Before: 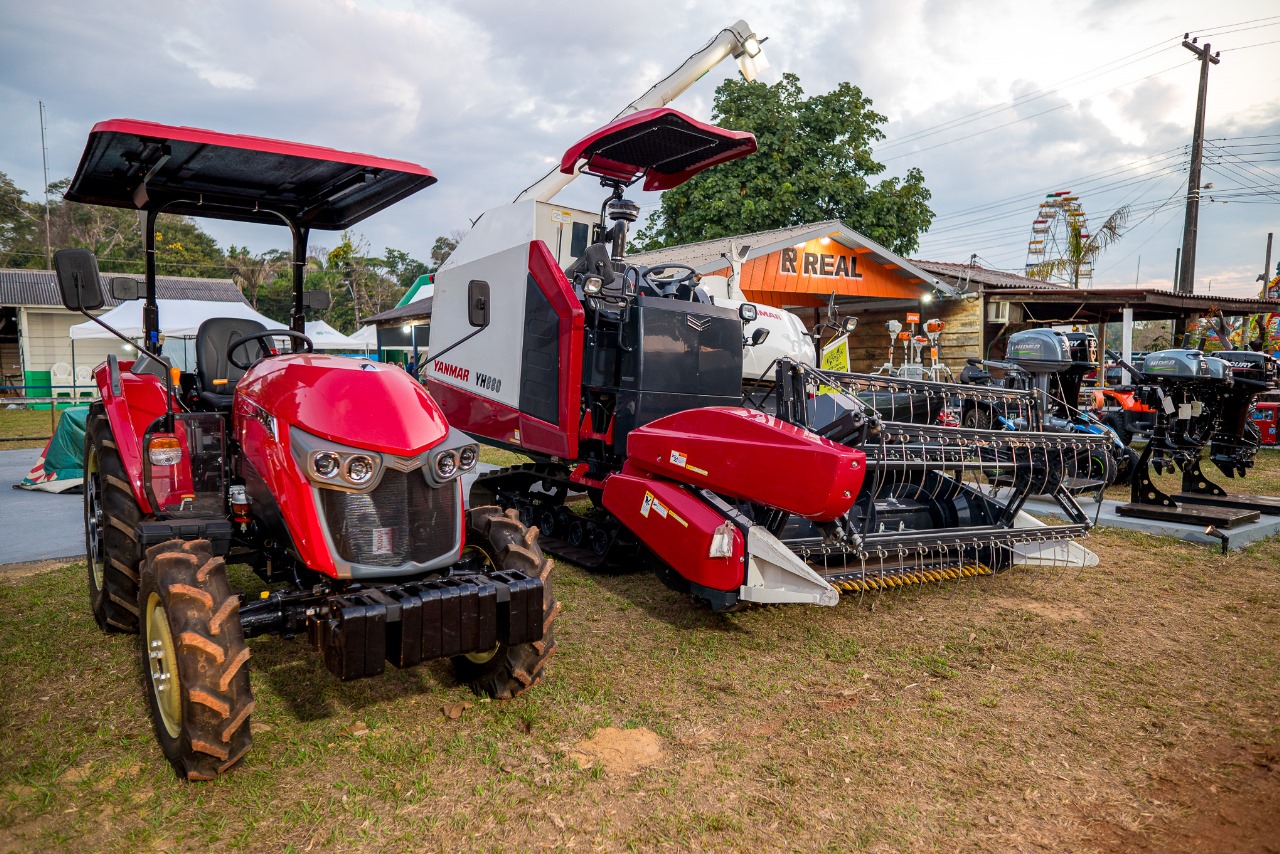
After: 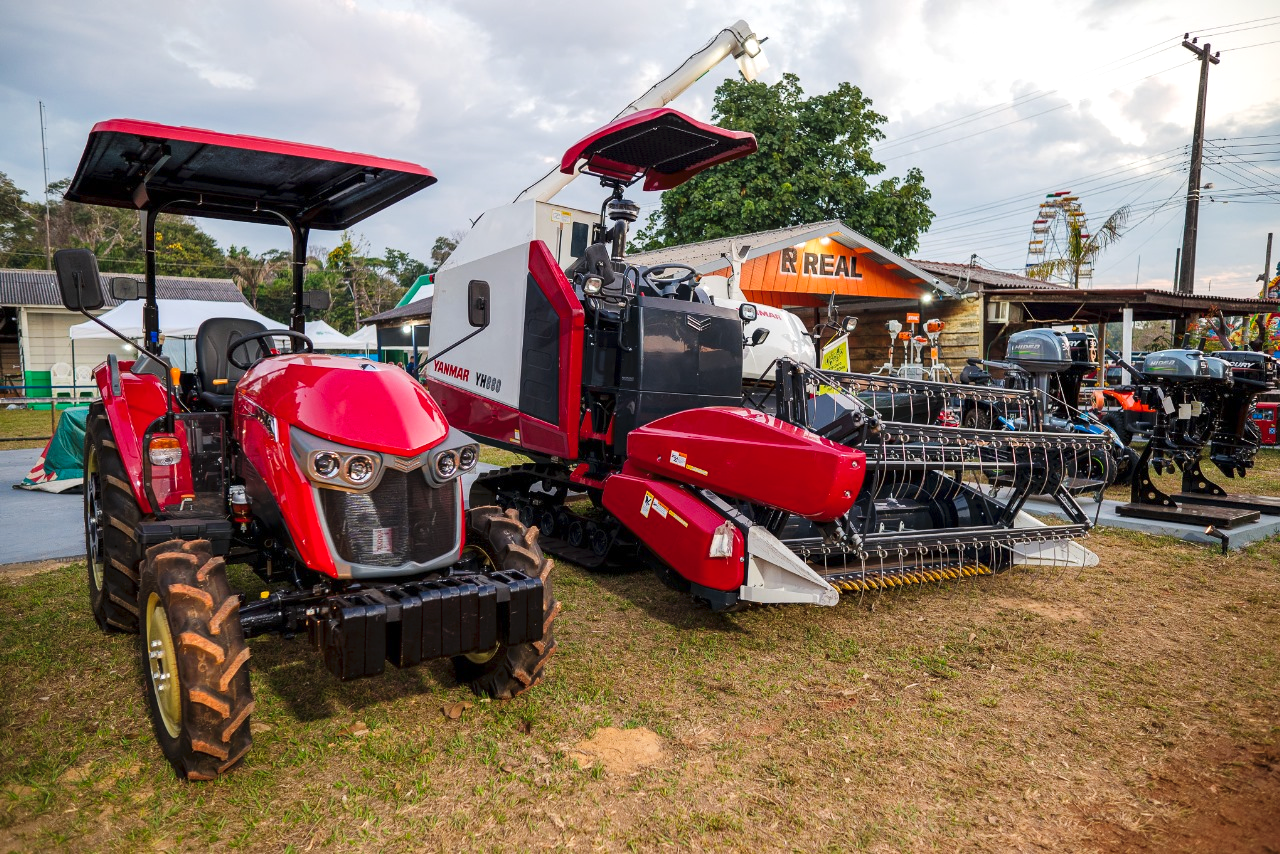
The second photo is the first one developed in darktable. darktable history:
exposure: exposure 0.078 EV, compensate highlight preservation false
tone curve: curves: ch0 [(0, 0) (0.003, 0.005) (0.011, 0.021) (0.025, 0.042) (0.044, 0.065) (0.069, 0.074) (0.1, 0.092) (0.136, 0.123) (0.177, 0.159) (0.224, 0.2) (0.277, 0.252) (0.335, 0.32) (0.399, 0.392) (0.468, 0.468) (0.543, 0.549) (0.623, 0.638) (0.709, 0.721) (0.801, 0.812) (0.898, 0.896) (1, 1)], preserve colors none
